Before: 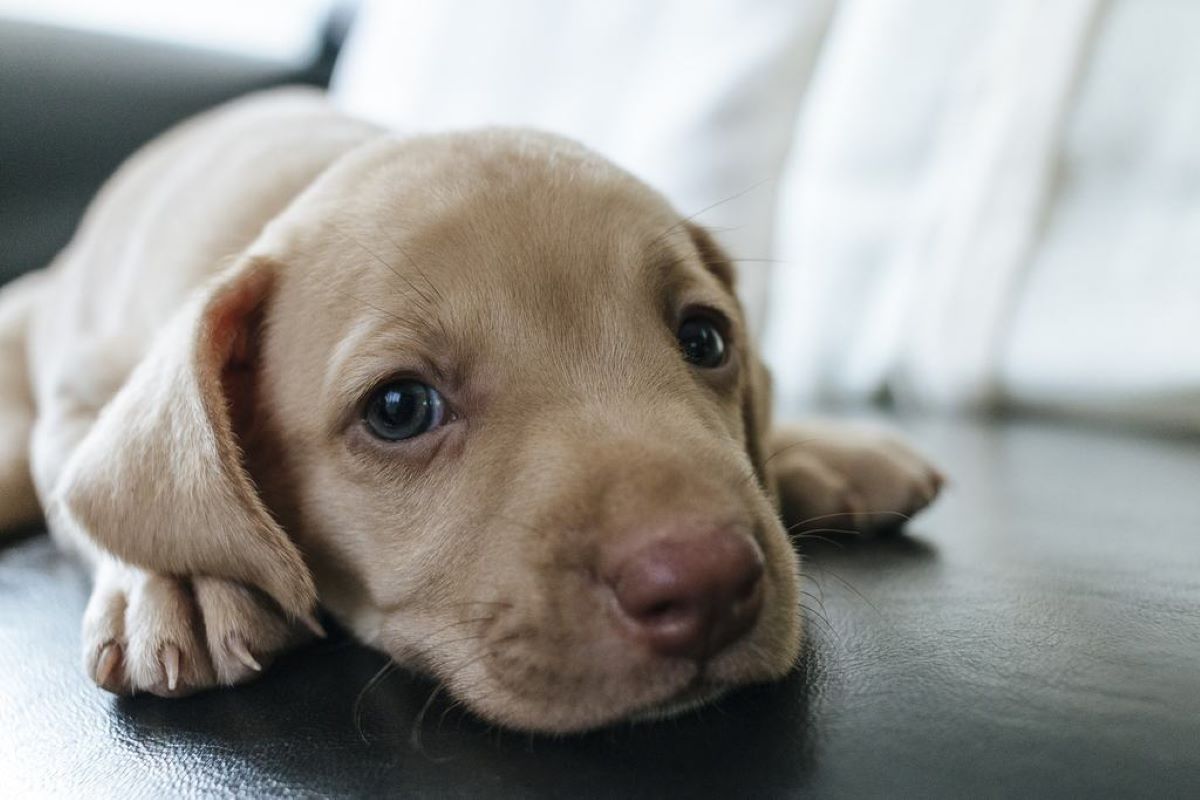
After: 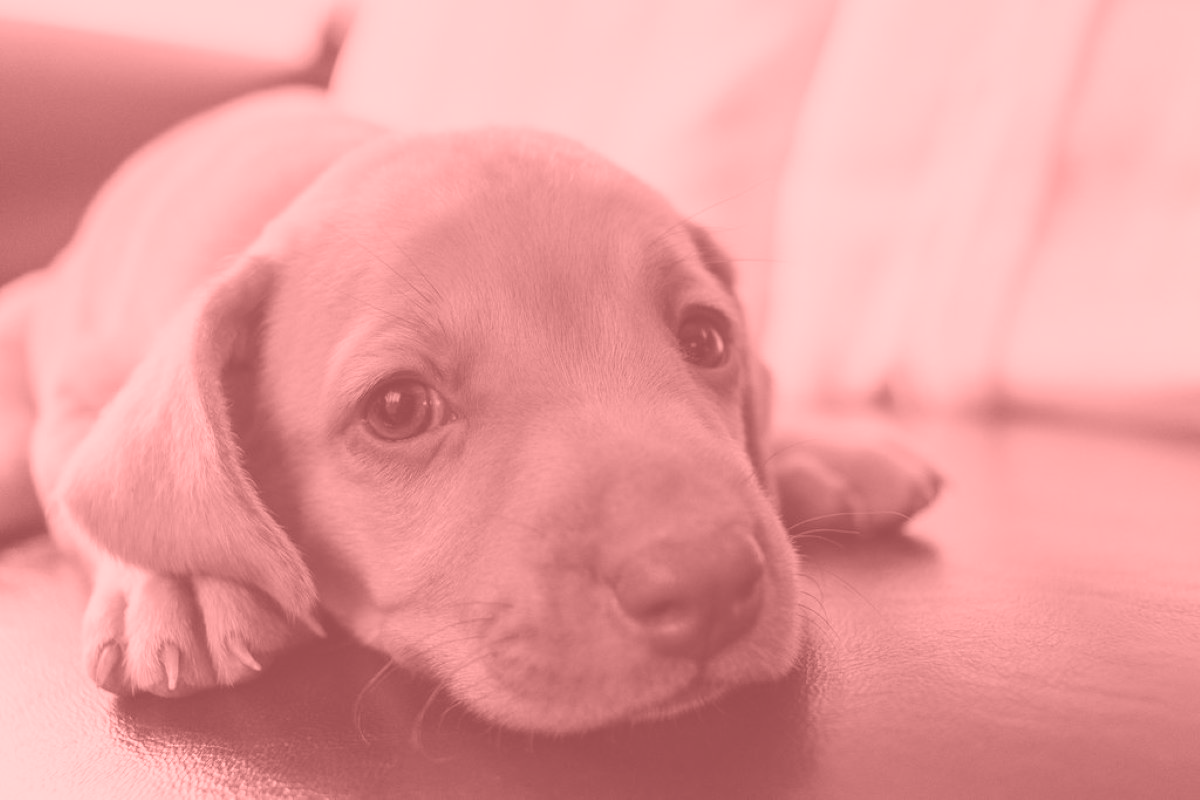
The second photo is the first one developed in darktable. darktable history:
exposure: exposure 0.127 EV, compensate highlight preservation false
colorize: saturation 51%, source mix 50.67%, lightness 50.67%
